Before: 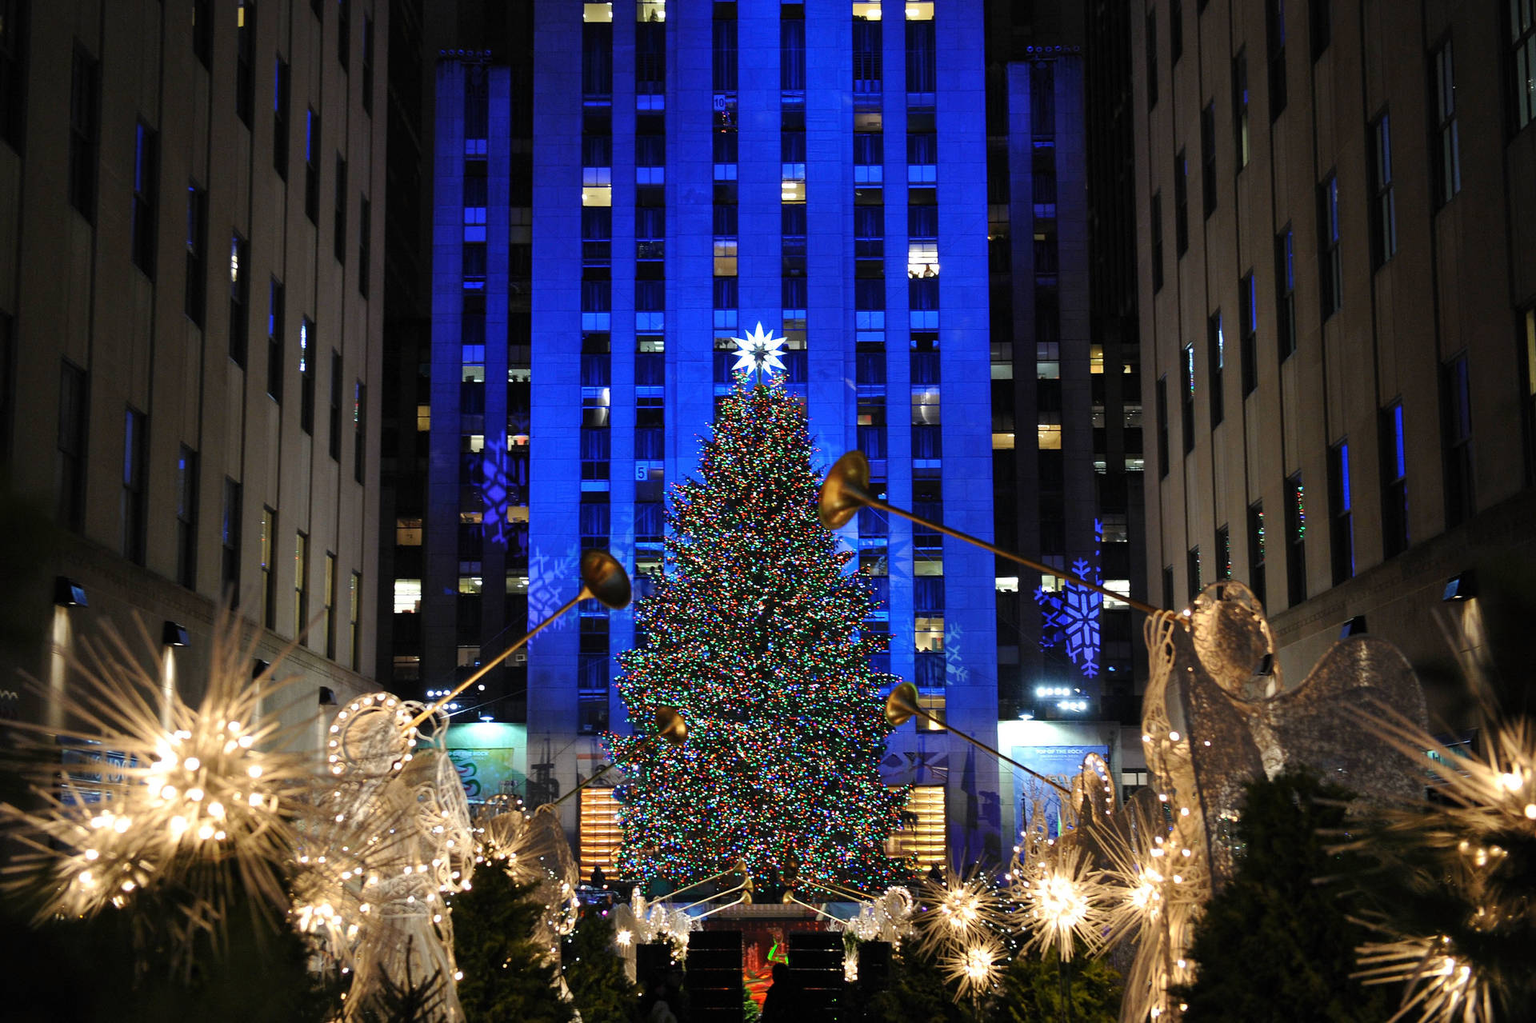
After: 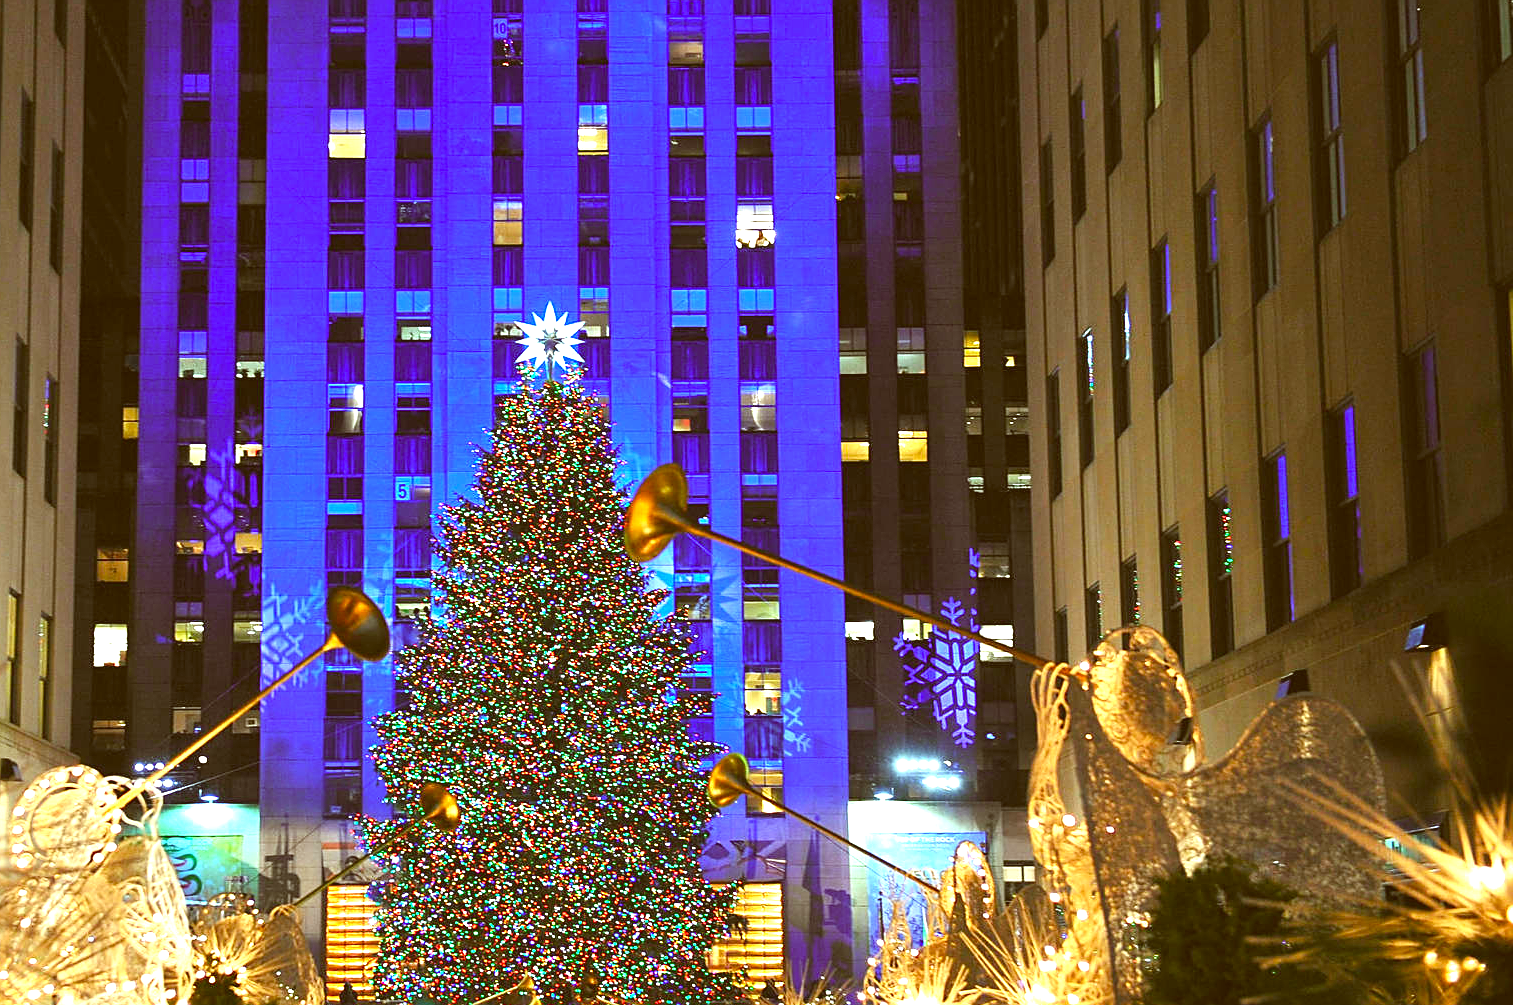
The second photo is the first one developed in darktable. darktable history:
color balance rgb: shadows lift › luminance -4.897%, shadows lift › chroma 1.067%, shadows lift › hue 219.06°, perceptual saturation grading › global saturation -2%, perceptual saturation grading › highlights -7.586%, perceptual saturation grading › mid-tones 7.563%, perceptual saturation grading › shadows 3.16%, perceptual brilliance grading › global brilliance 3.4%
crop and rotate: left 20.827%, top 7.833%, right 0.366%, bottom 13.513%
color correction: highlights a* -5.36, highlights b* 9.79, shadows a* 9.76, shadows b* 24.81
sharpen: on, module defaults
exposure: black level correction 0, exposure 1.466 EV, compensate highlight preservation false
contrast brightness saturation: contrast -0.176, saturation 0.189
